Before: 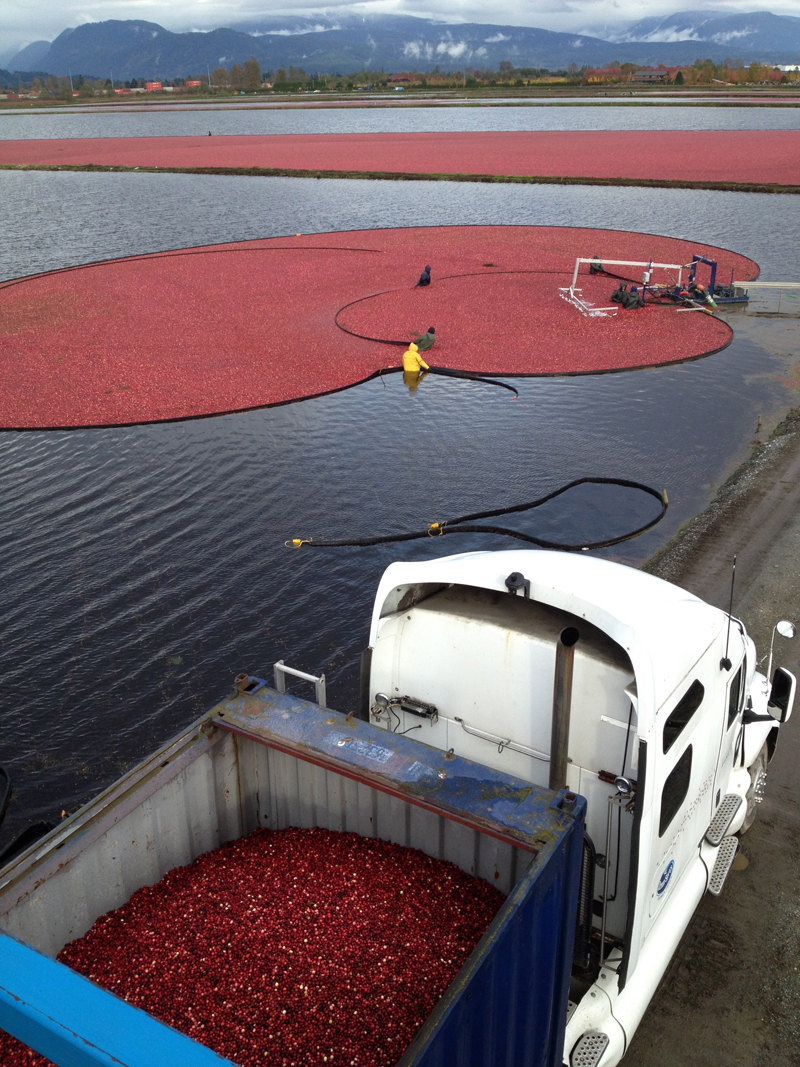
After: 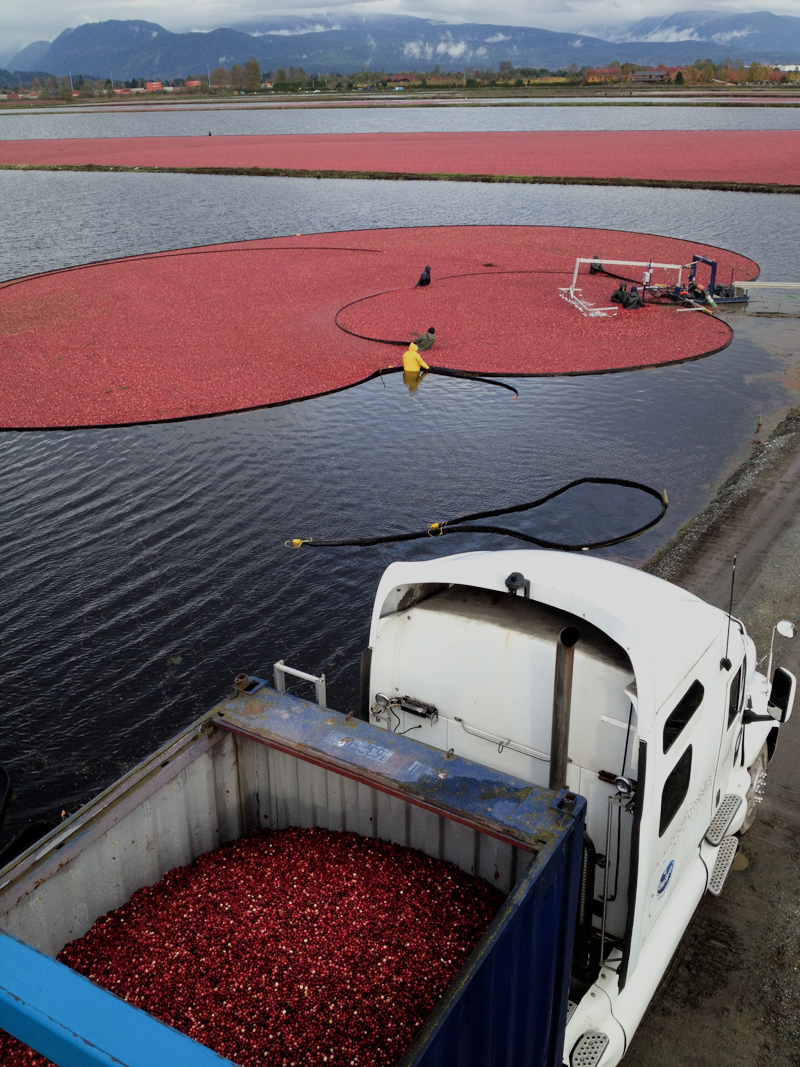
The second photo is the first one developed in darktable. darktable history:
filmic rgb: black relative exposure -7.65 EV, white relative exposure 4.56 EV, threshold 5.97 EV, hardness 3.61, contrast 1.054, enable highlight reconstruction true
